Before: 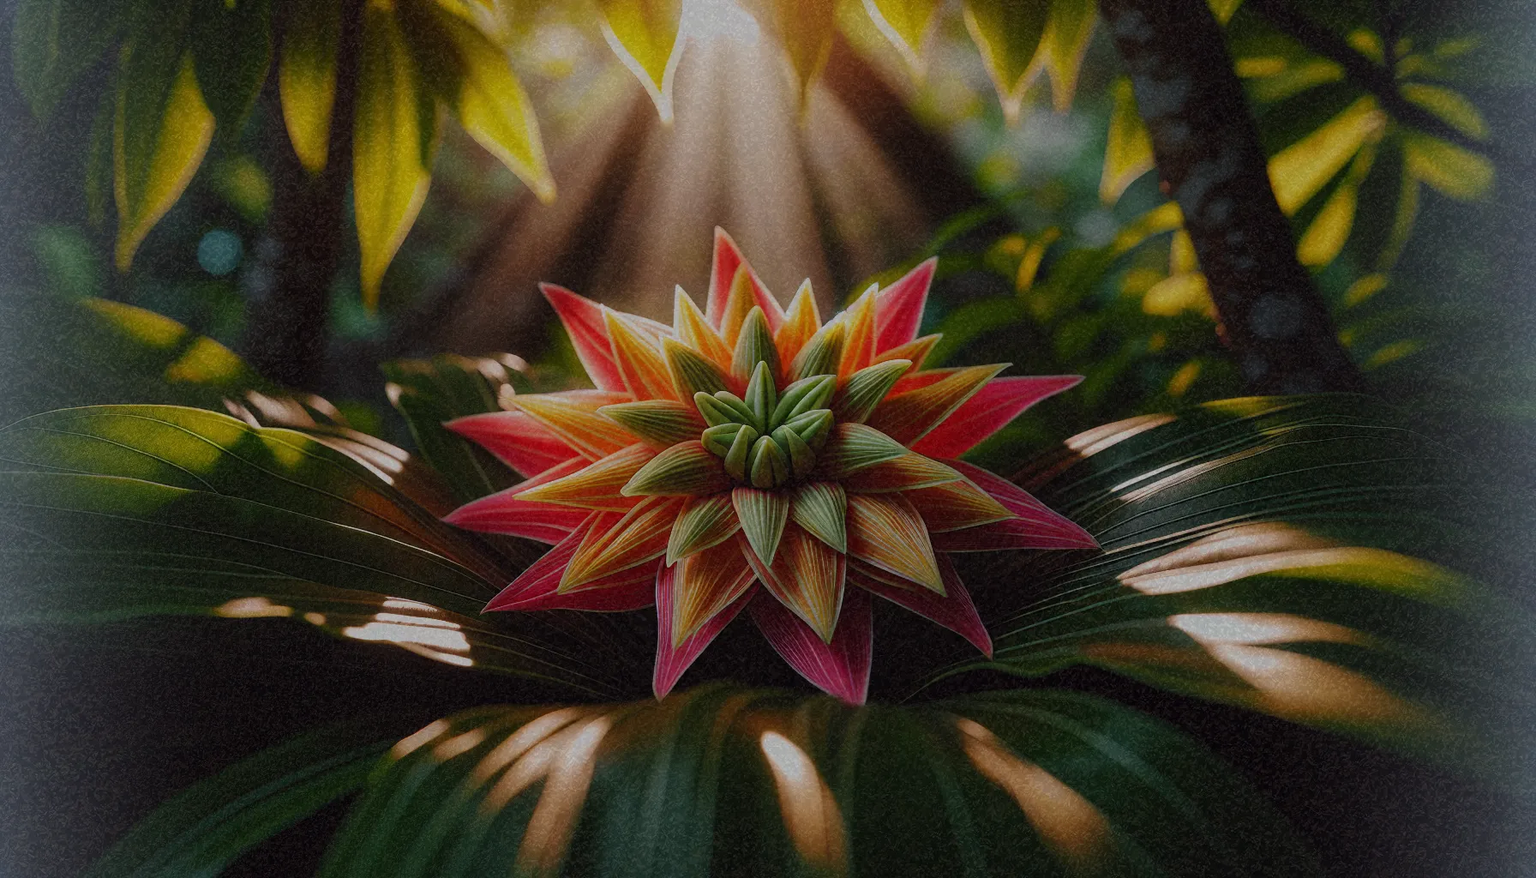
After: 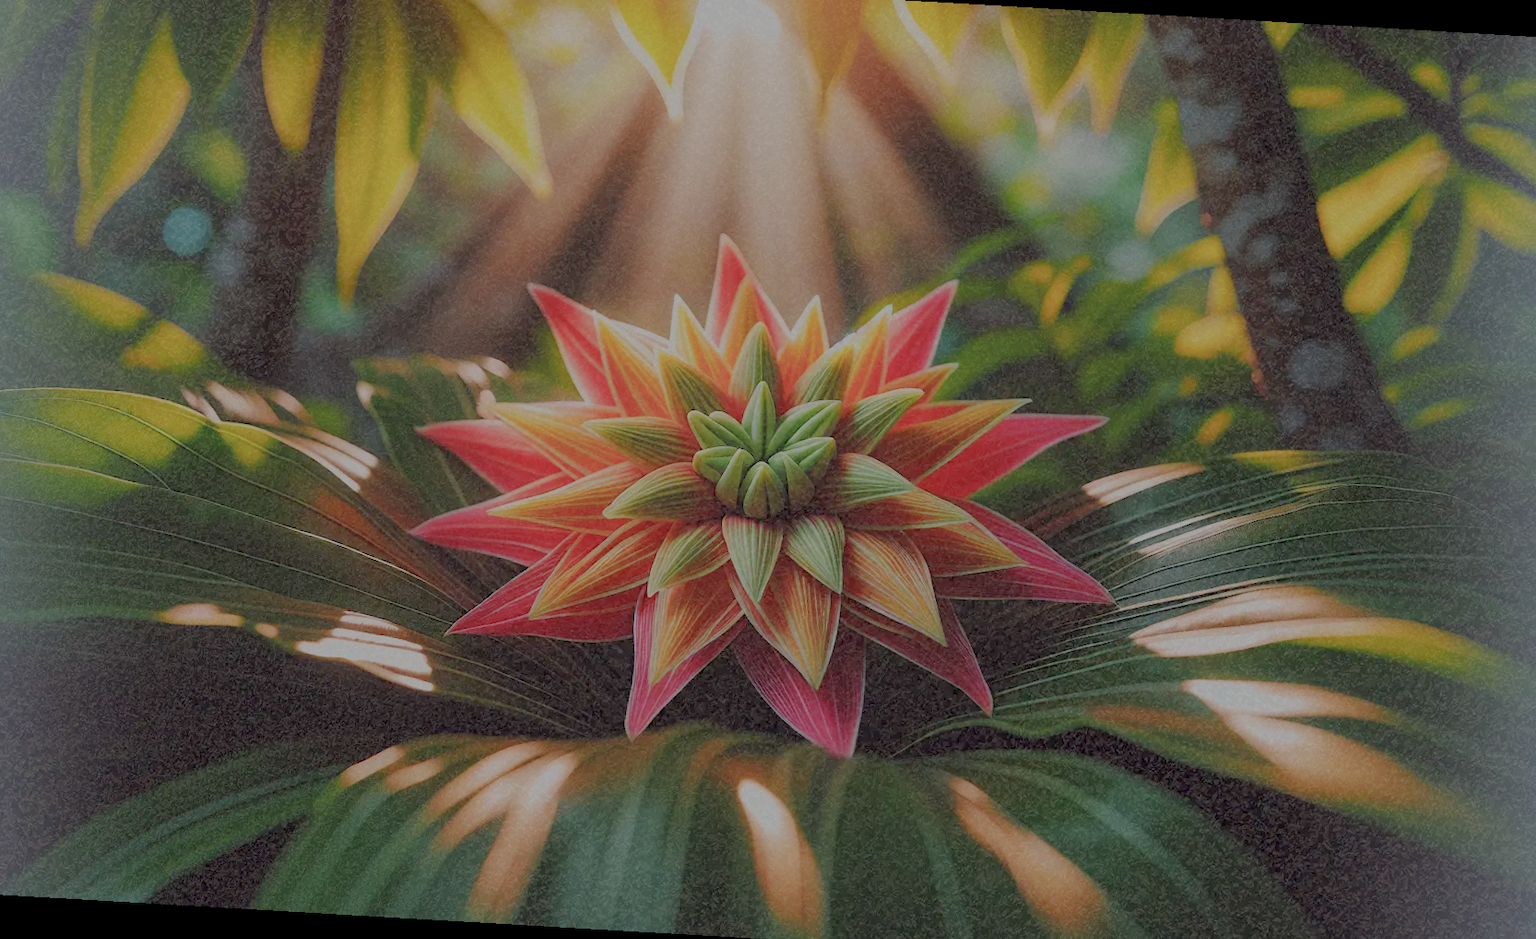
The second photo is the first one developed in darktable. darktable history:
crop and rotate: angle -3.31°, left 5.169%, top 5.211%, right 4.685%, bottom 4.228%
exposure: black level correction 0.001, exposure 1.133 EV, compensate highlight preservation false
filmic rgb: black relative exposure -13.94 EV, white relative exposure 7.95 EV, threshold 3.06 EV, hardness 3.74, latitude 49.72%, contrast 0.501, enable highlight reconstruction true
